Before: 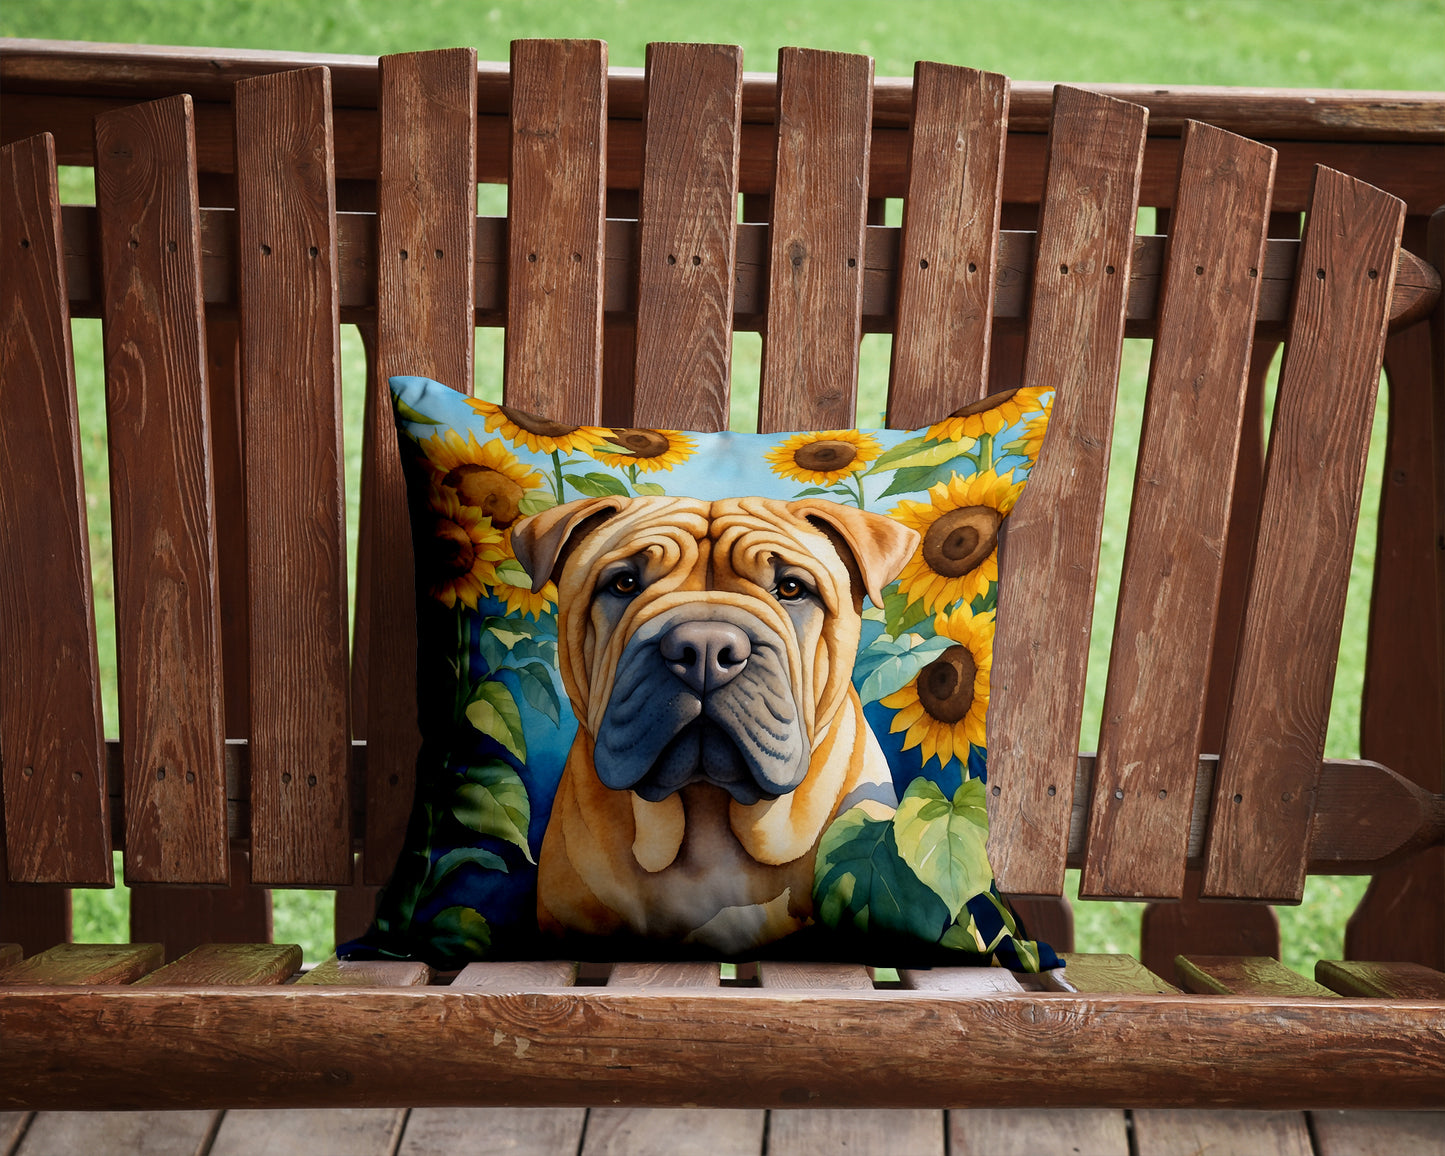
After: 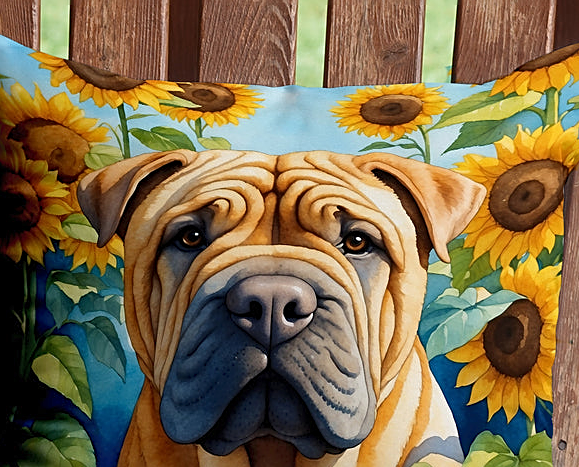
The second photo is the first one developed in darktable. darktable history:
shadows and highlights: shadows 62.77, white point adjustment 0.496, highlights -34.3, compress 83.61%
sharpen: on, module defaults
crop: left 30.043%, top 30.009%, right 29.881%, bottom 29.569%
